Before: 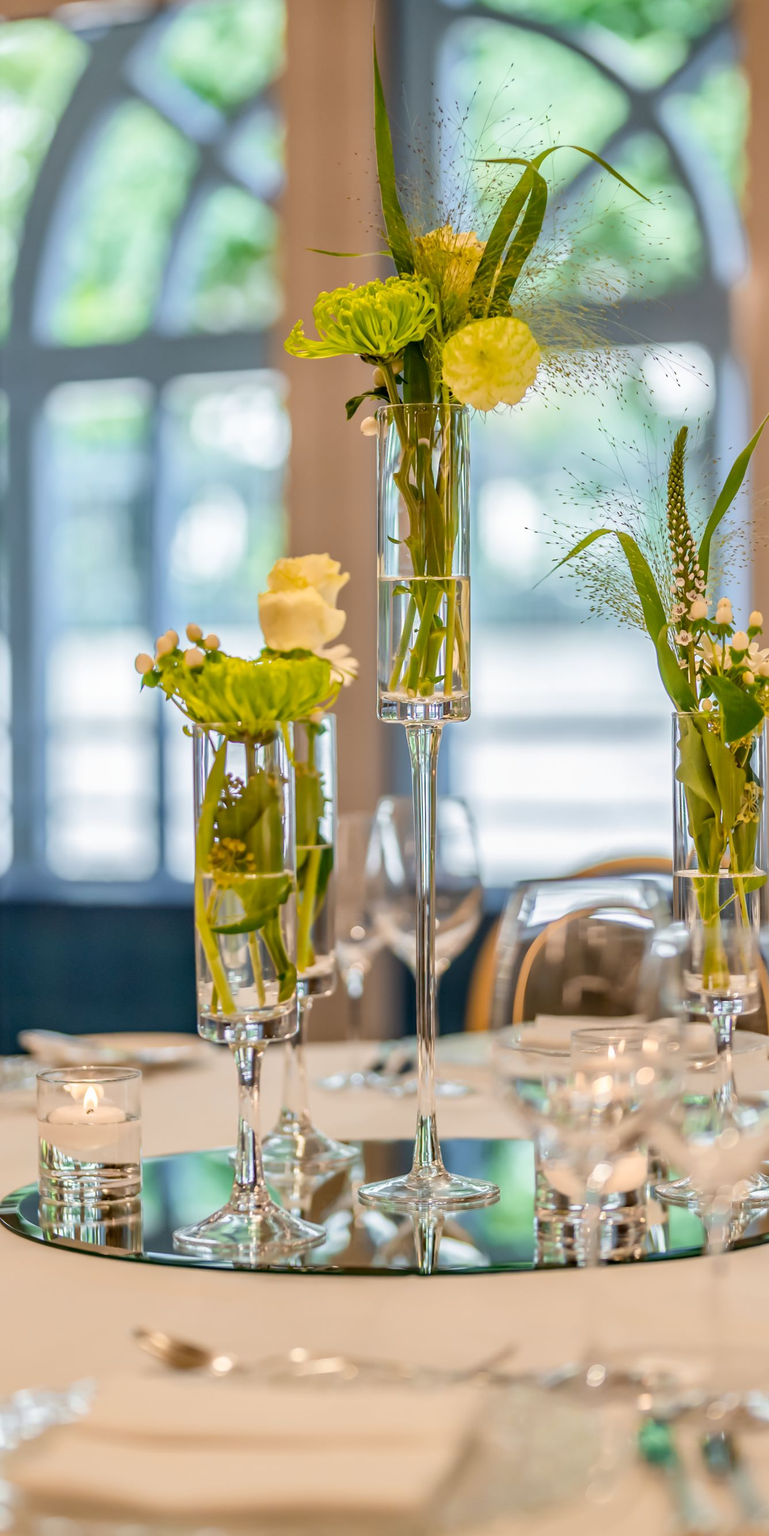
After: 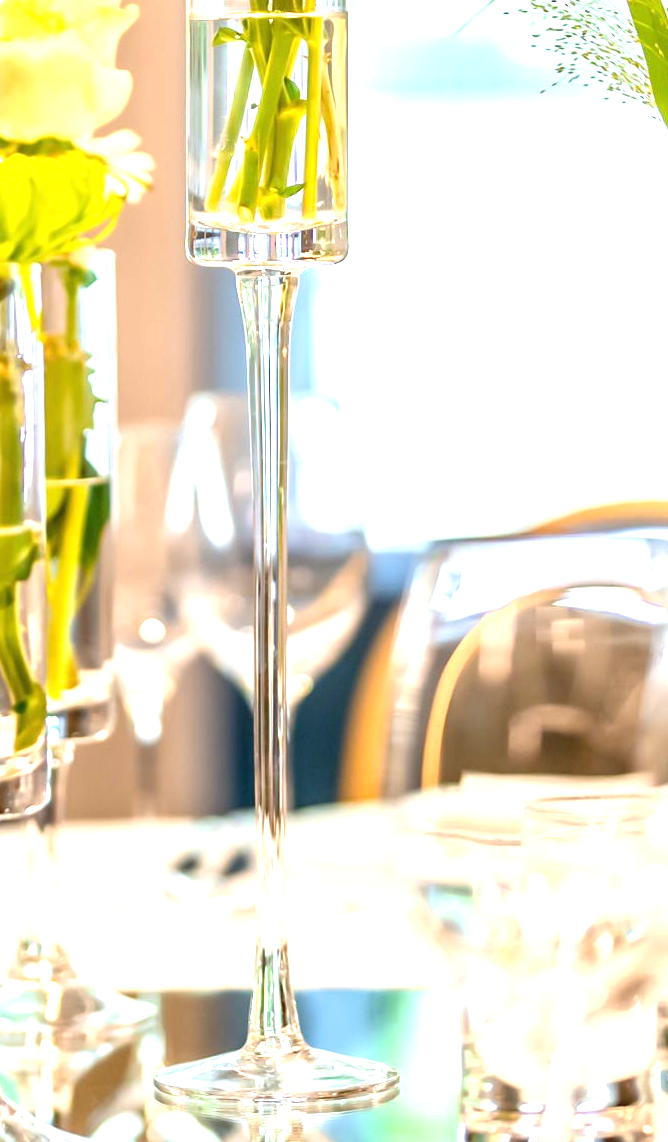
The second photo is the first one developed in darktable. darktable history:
exposure: black level correction 0, exposure 1.455 EV, compensate highlight preservation false
crop: left 35.135%, top 37.097%, right 14.828%, bottom 20.057%
